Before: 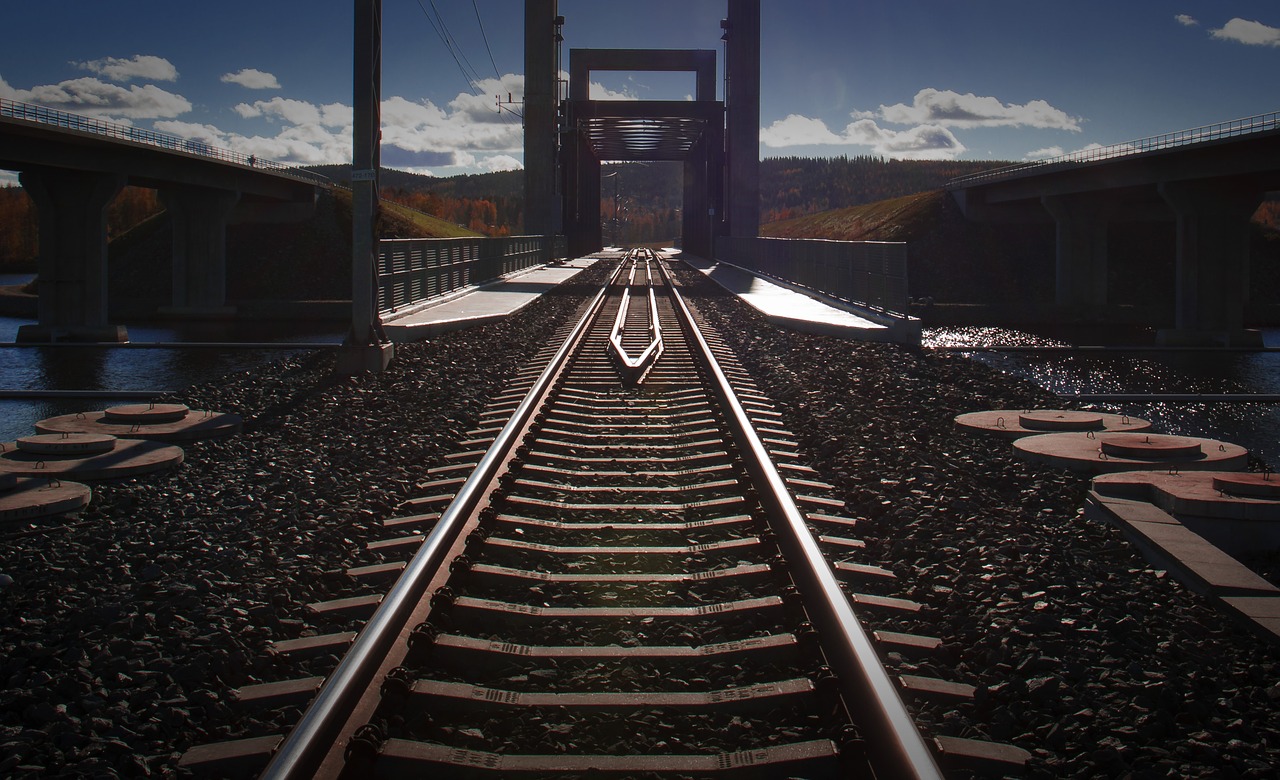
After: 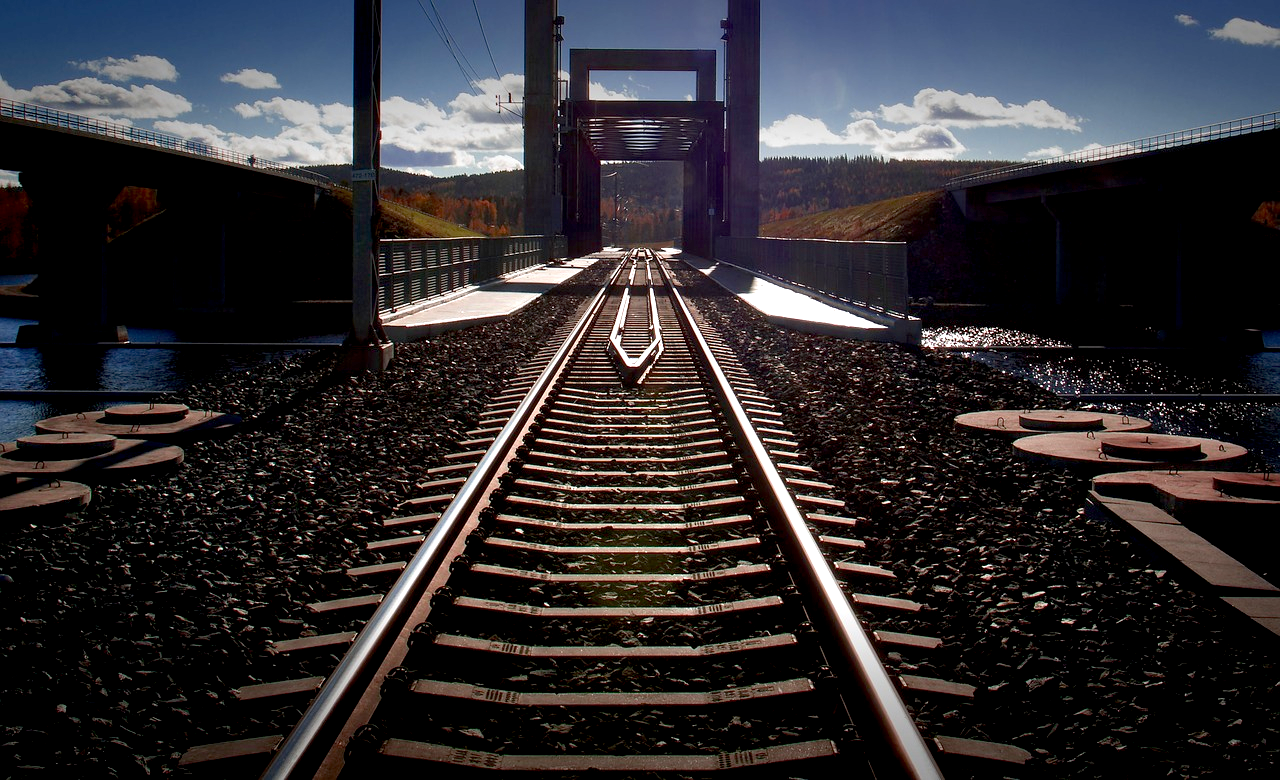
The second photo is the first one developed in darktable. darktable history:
exposure: black level correction 0.011, exposure 0.696 EV, compensate highlight preservation false
